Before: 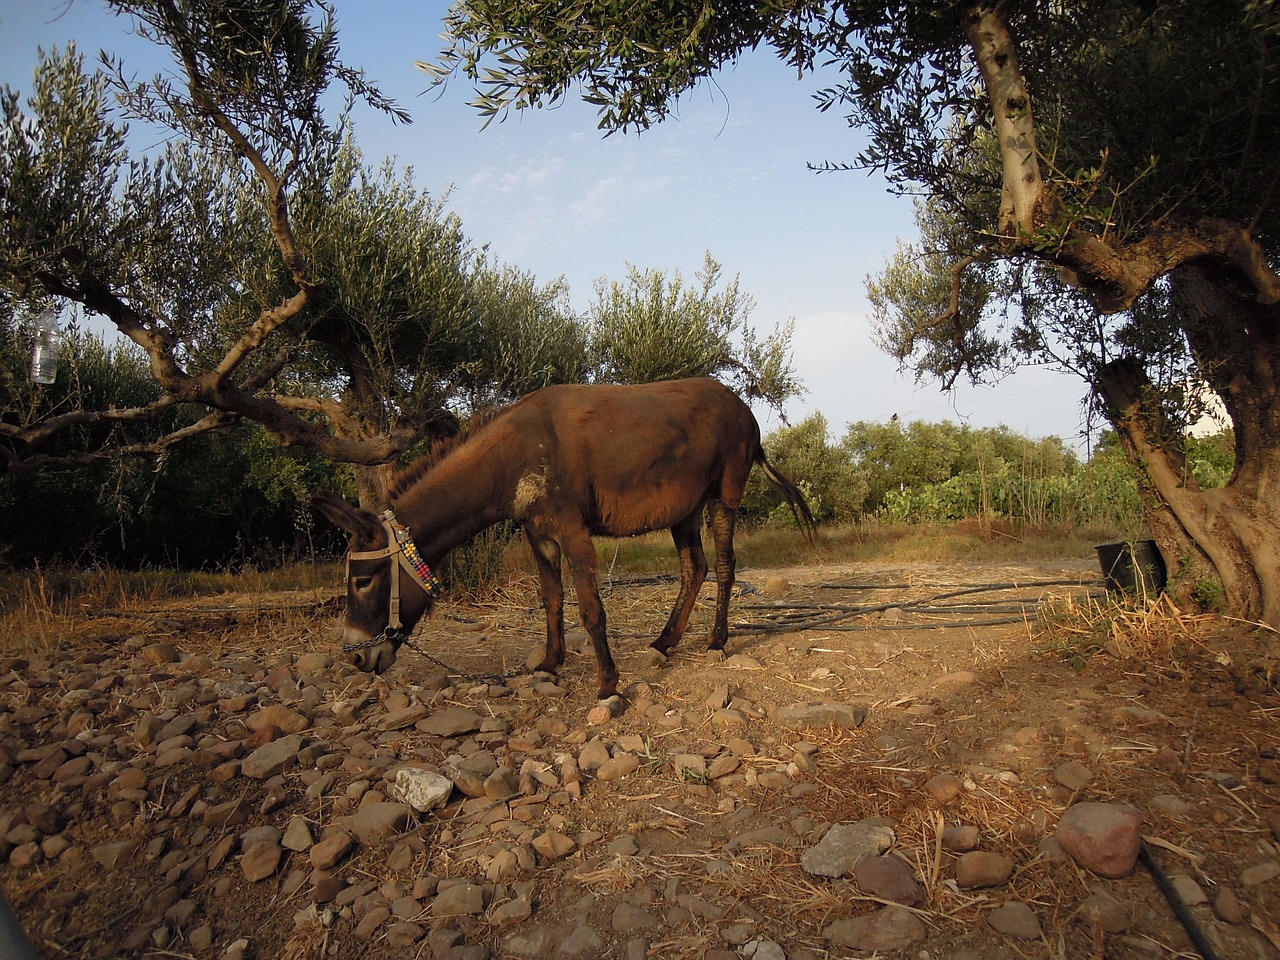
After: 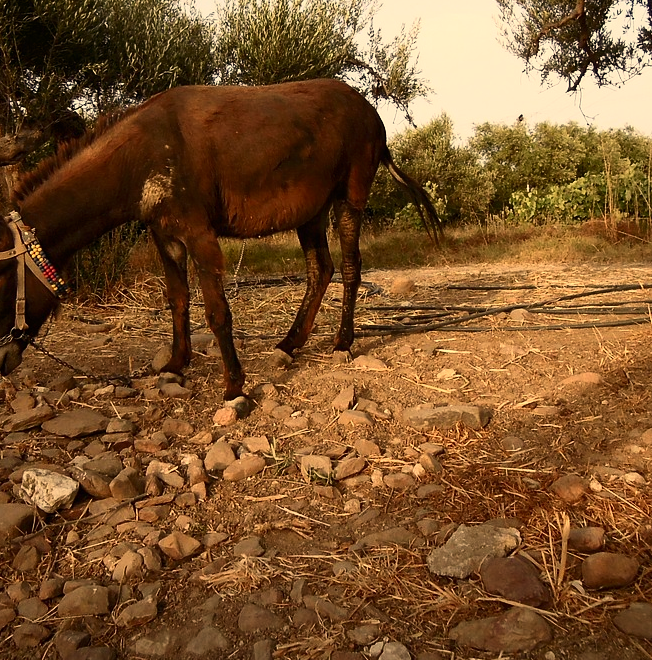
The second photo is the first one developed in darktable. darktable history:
contrast brightness saturation: contrast 0.28
white balance: red 1.138, green 0.996, blue 0.812
crop and rotate: left 29.237%, top 31.152%, right 19.807%
